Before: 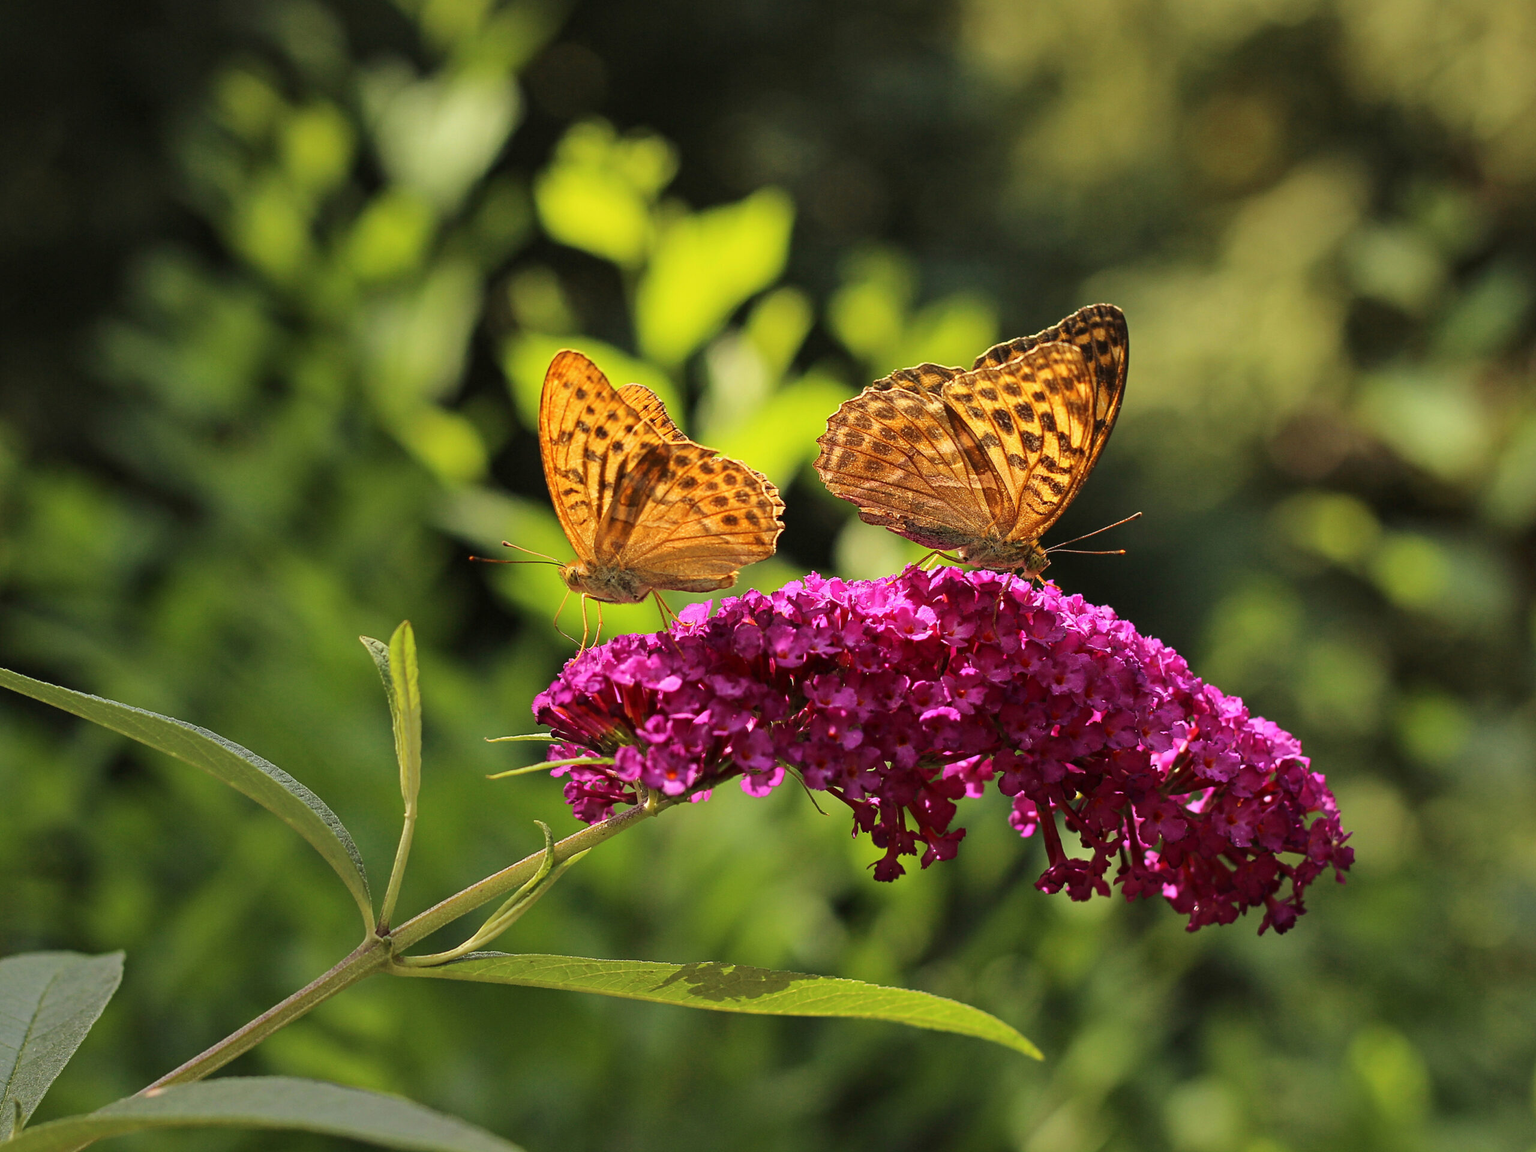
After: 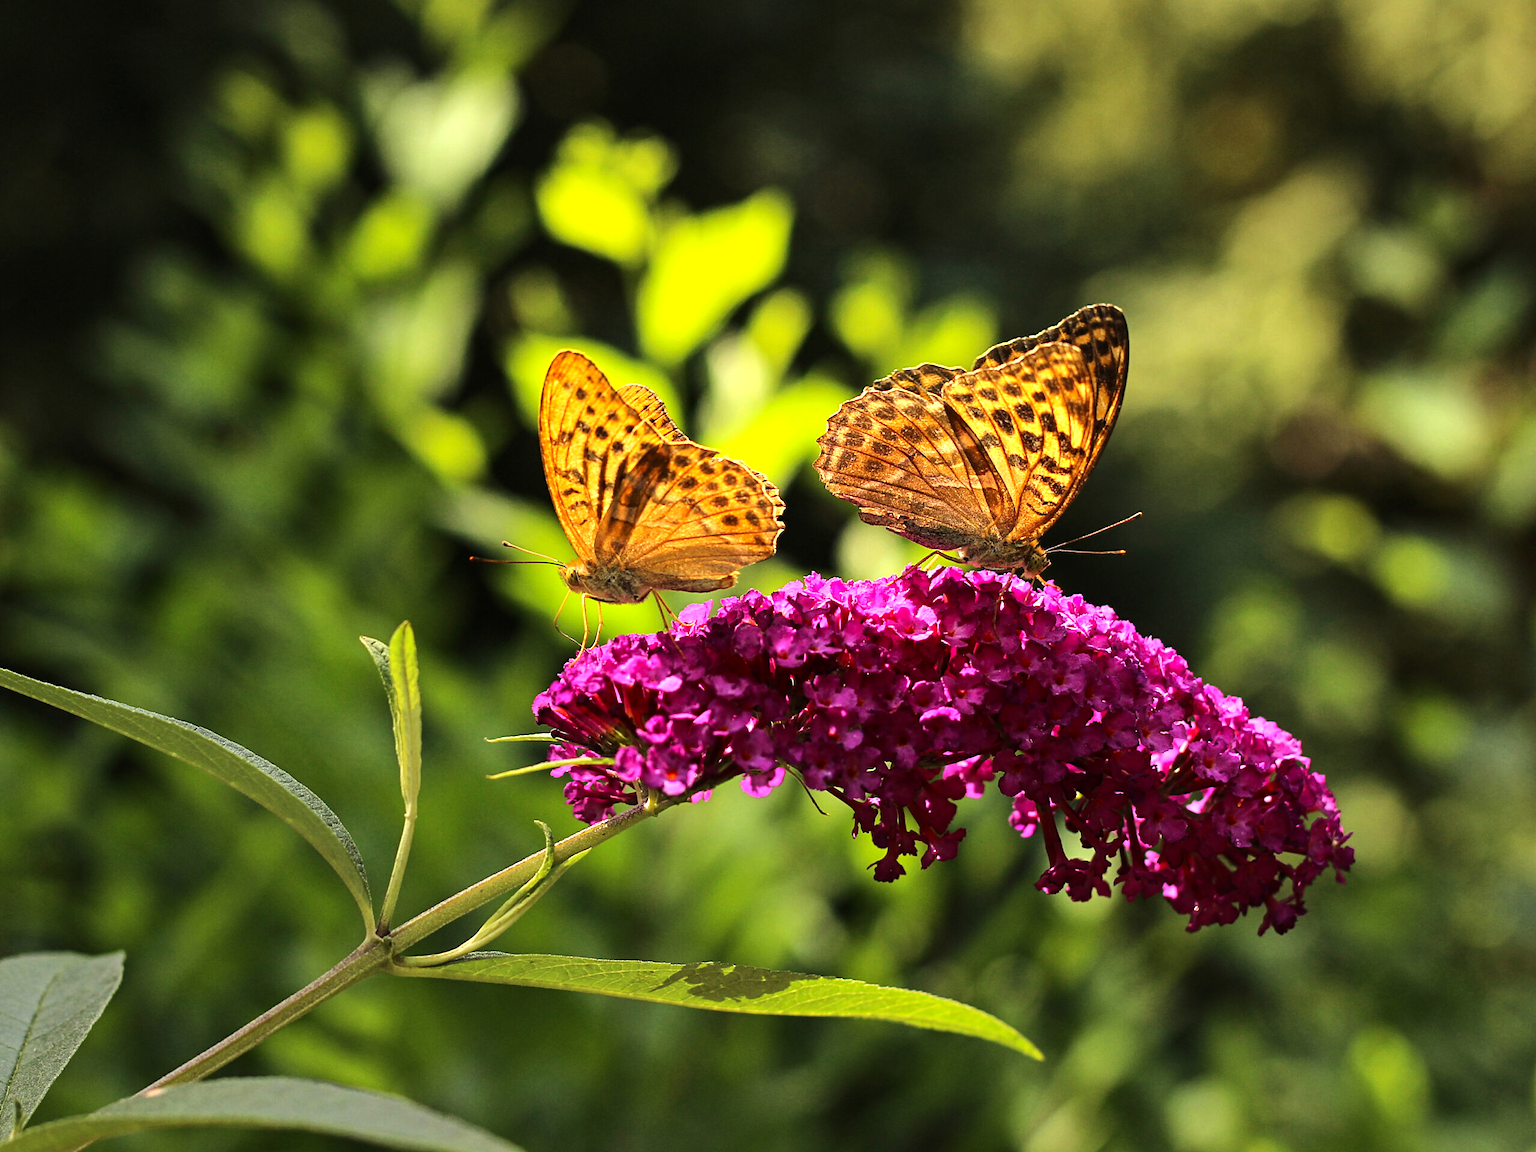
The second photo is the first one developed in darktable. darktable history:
contrast brightness saturation: contrast 0.04, saturation 0.07
tone equalizer: -8 EV -0.75 EV, -7 EV -0.7 EV, -6 EV -0.6 EV, -5 EV -0.4 EV, -3 EV 0.4 EV, -2 EV 0.6 EV, -1 EV 0.7 EV, +0 EV 0.75 EV, edges refinement/feathering 500, mask exposure compensation -1.57 EV, preserve details no
